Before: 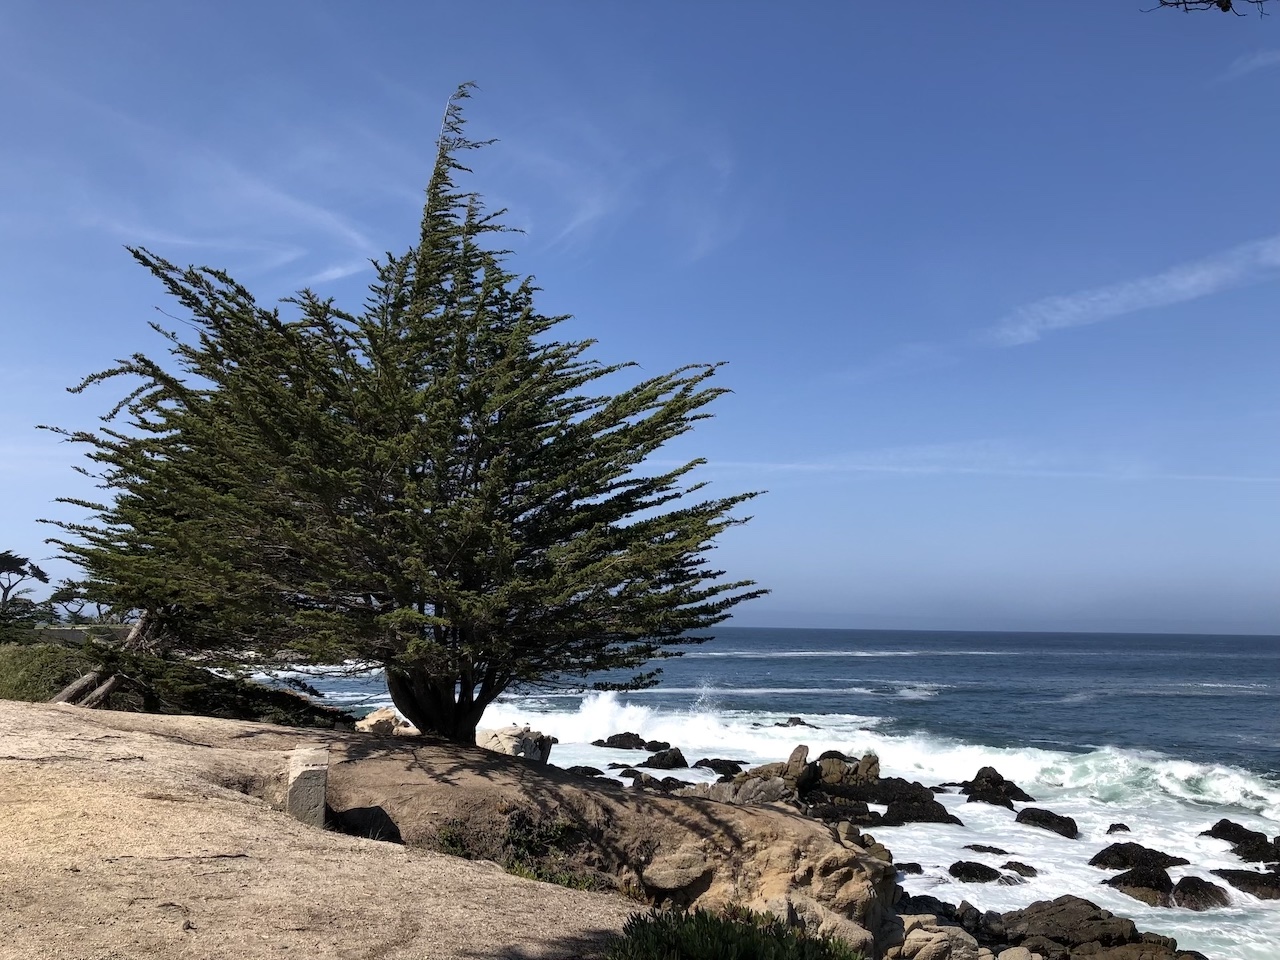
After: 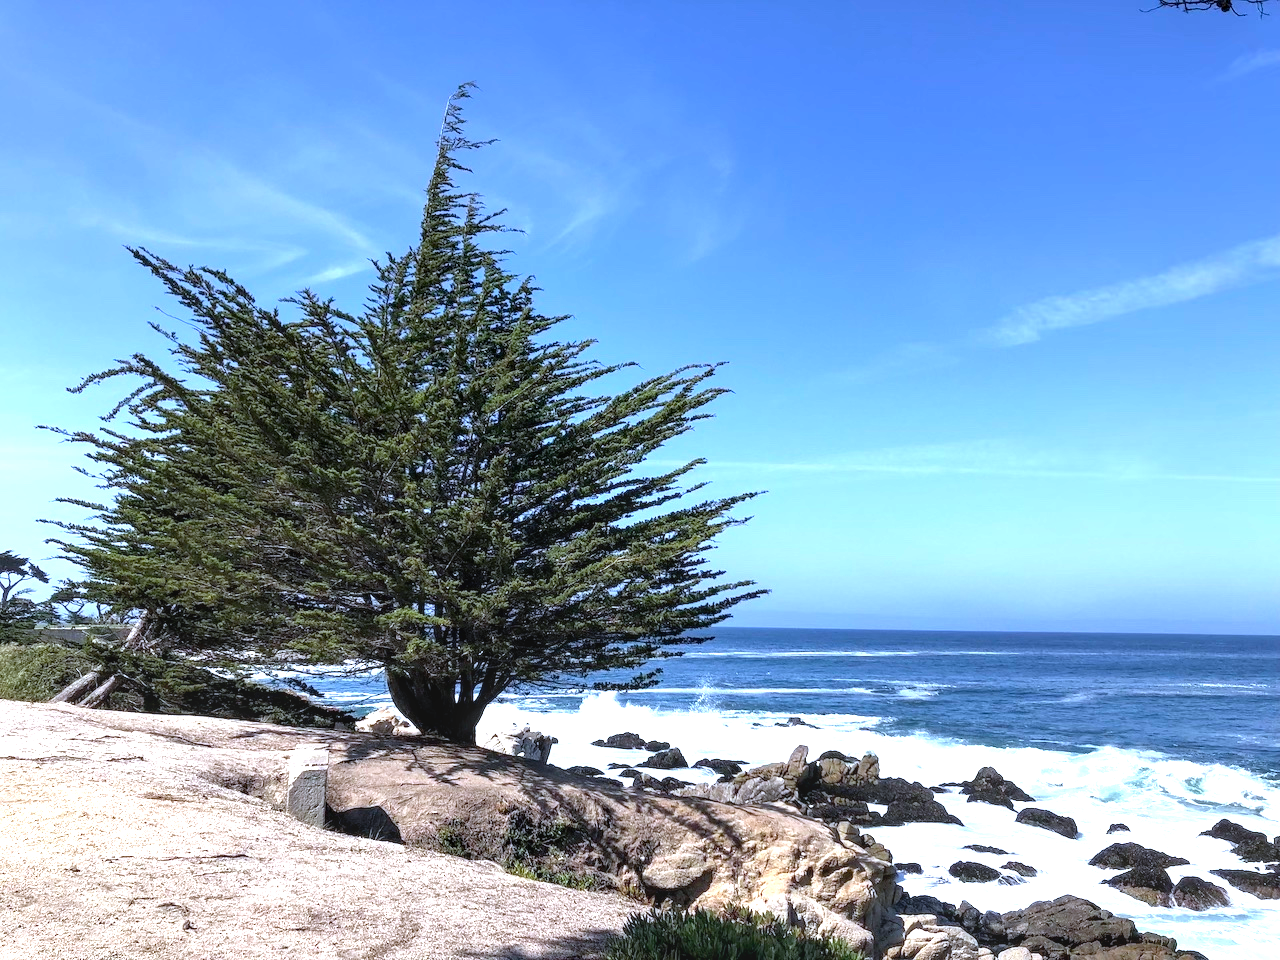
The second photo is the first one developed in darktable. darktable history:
tone equalizer: on, module defaults
exposure: black level correction 0.001, exposure 1.3 EV, compensate highlight preservation false
graduated density: rotation -0.352°, offset 57.64
white balance: red 0.948, green 1.02, blue 1.176
local contrast: detail 117%
